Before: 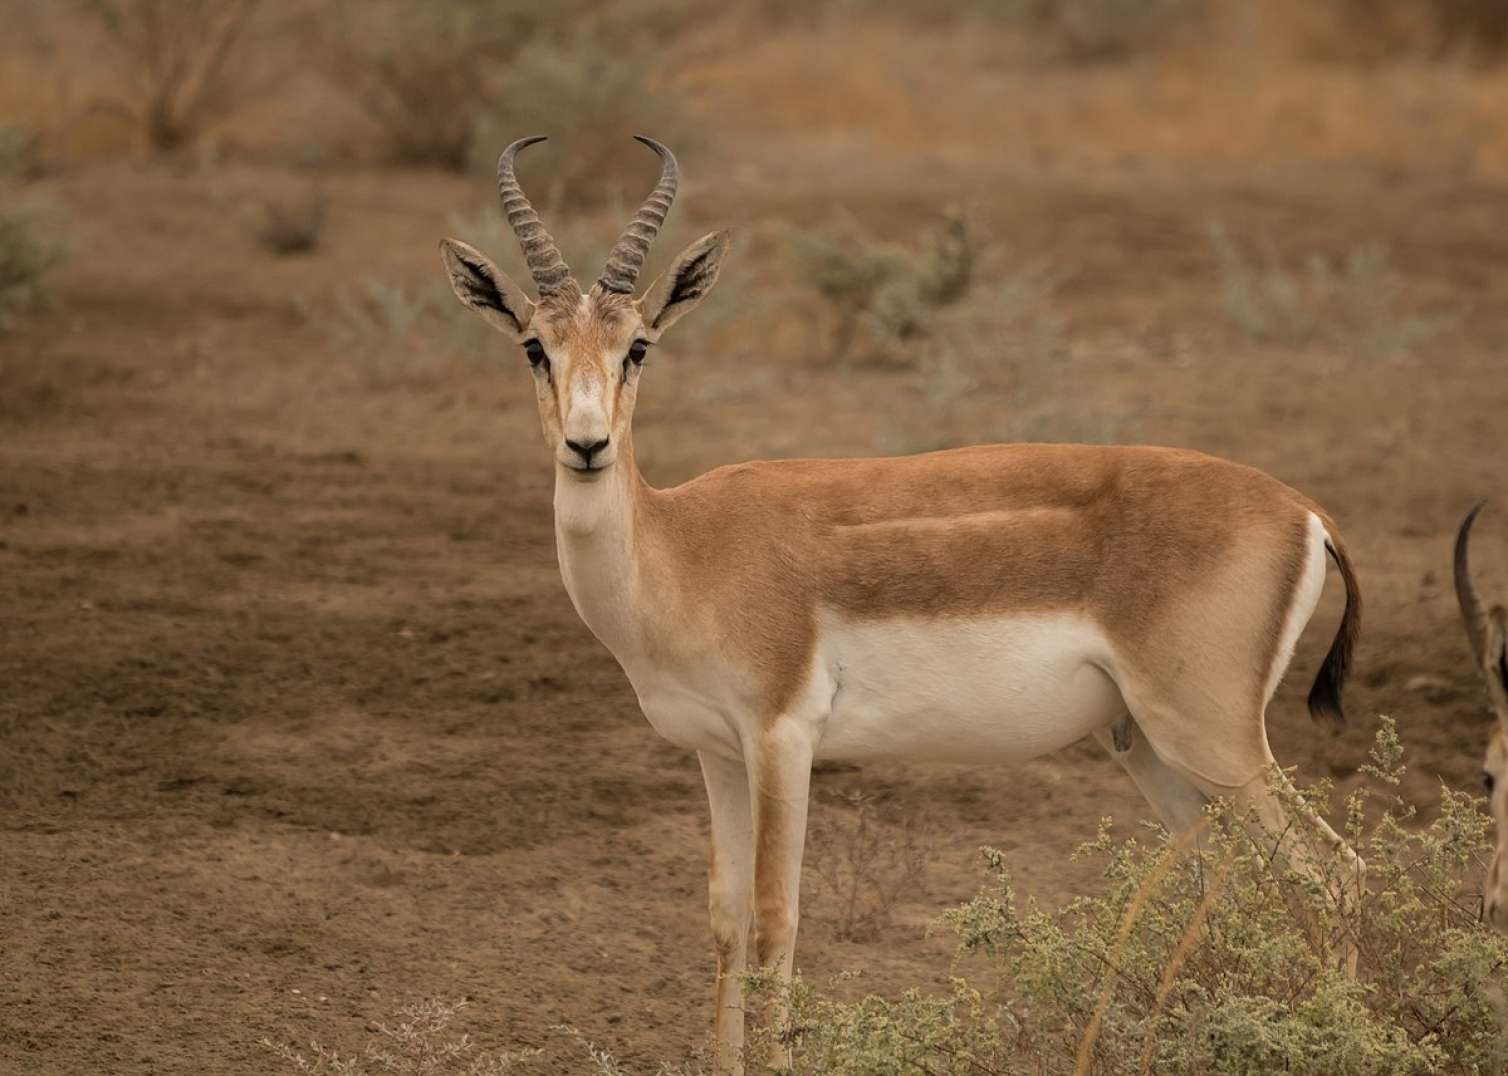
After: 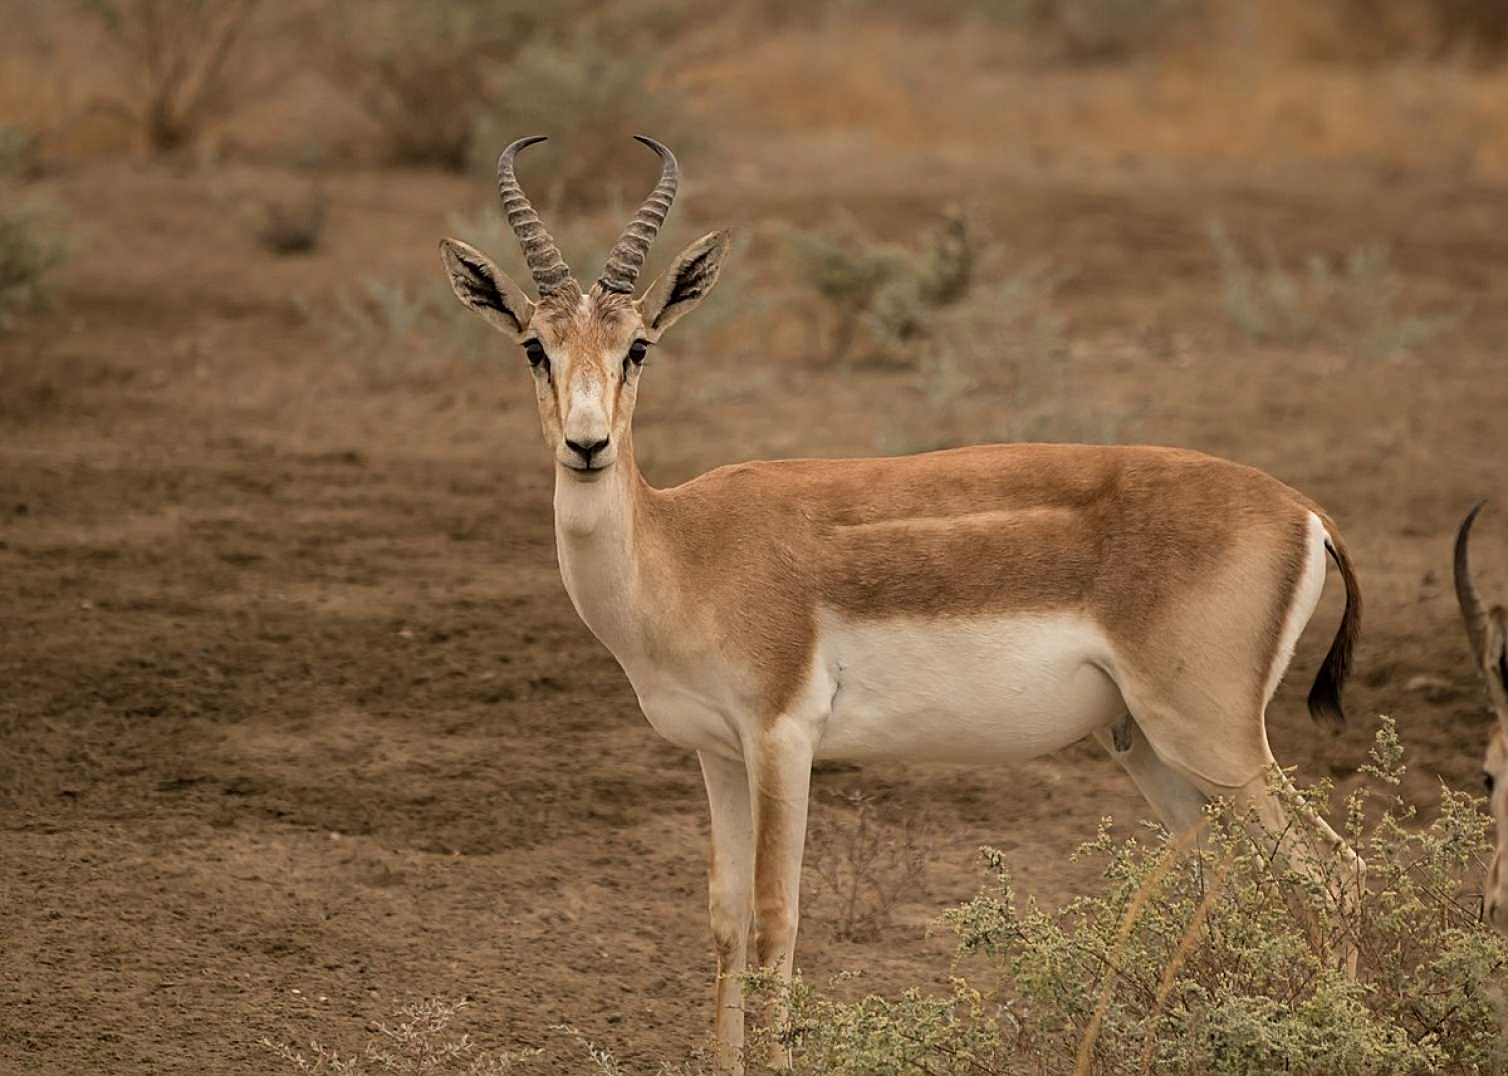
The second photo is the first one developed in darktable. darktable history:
local contrast: mode bilateral grid, contrast 19, coarseness 51, detail 119%, midtone range 0.2
sharpen: on, module defaults
